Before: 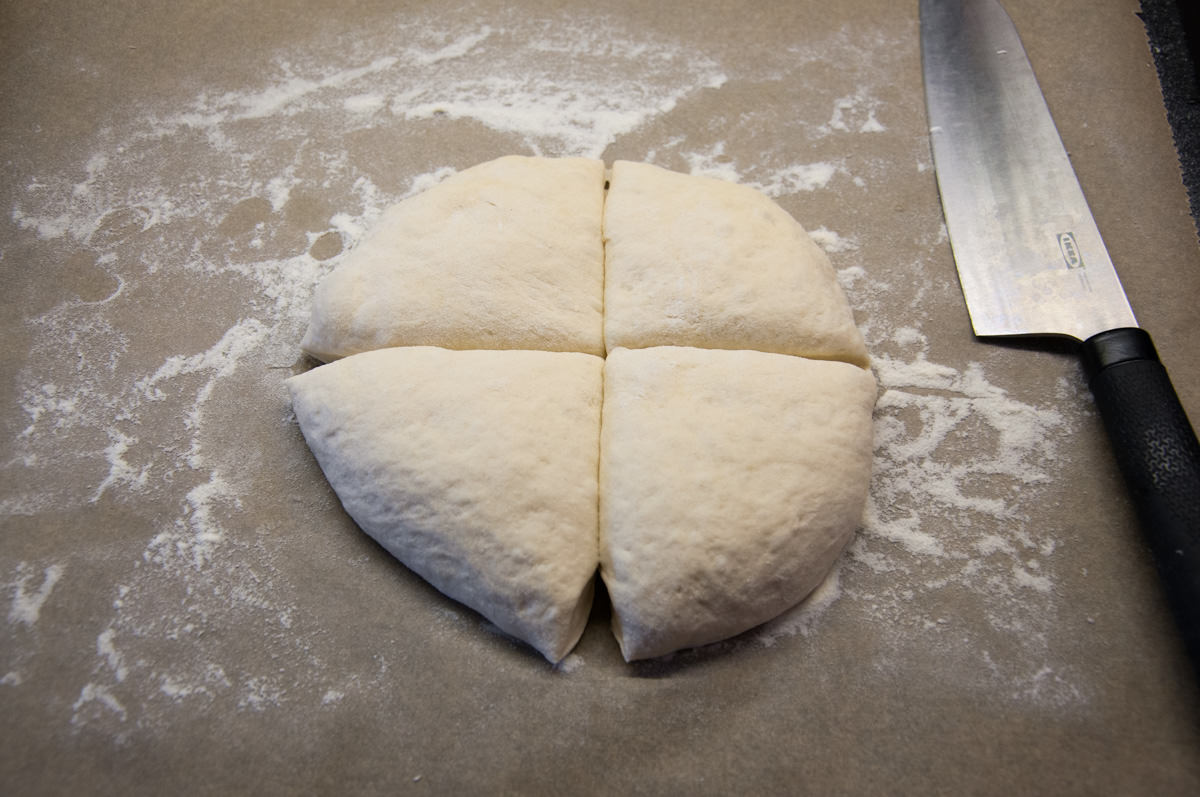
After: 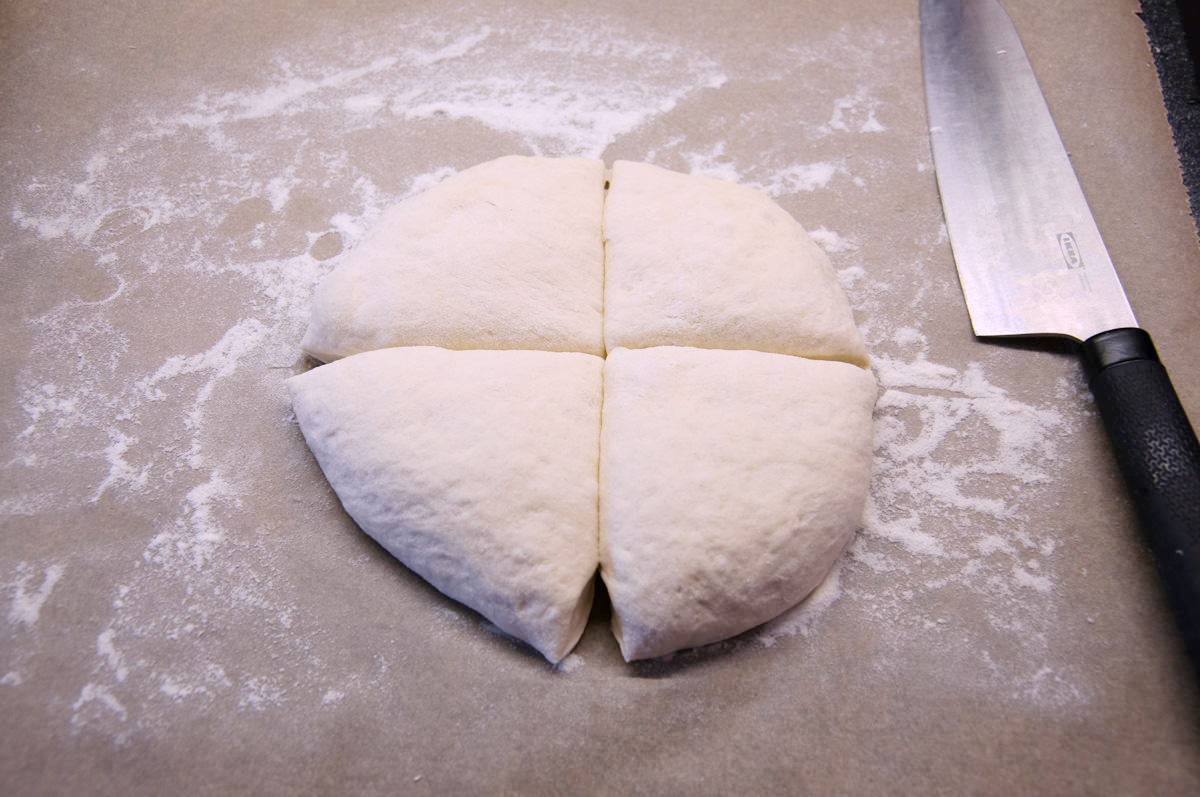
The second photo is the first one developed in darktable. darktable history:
white balance: red 1.066, blue 1.119
base curve: curves: ch0 [(0, 0) (0.158, 0.273) (0.879, 0.895) (1, 1)], preserve colors none
